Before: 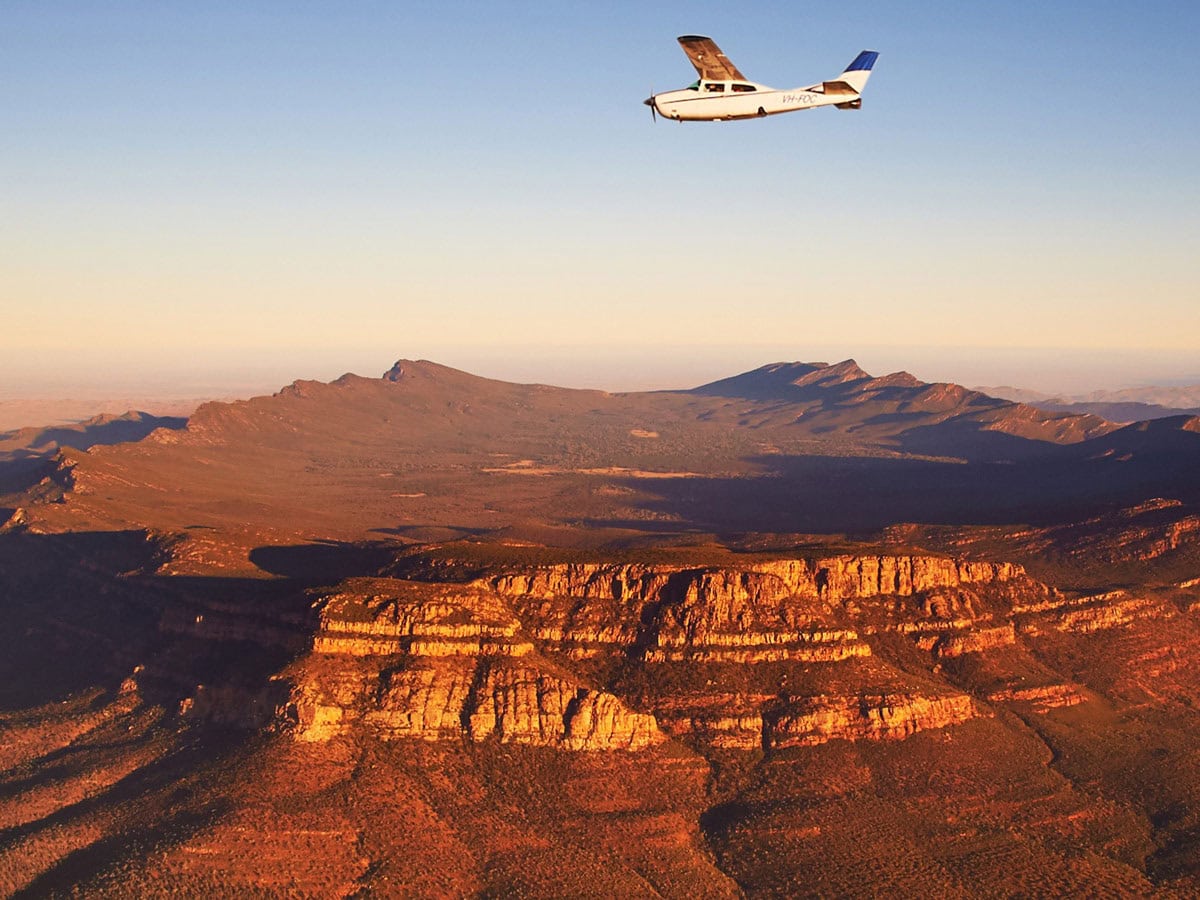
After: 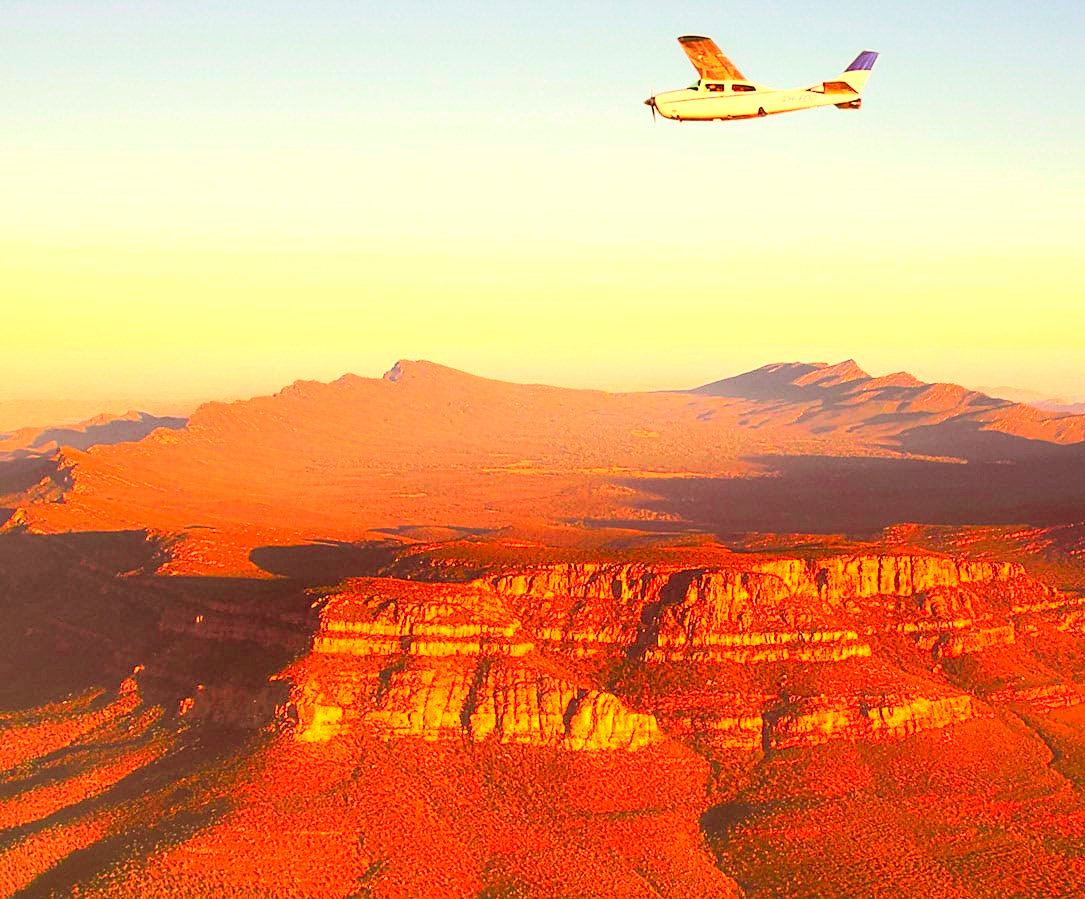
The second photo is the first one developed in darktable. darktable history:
crop: right 9.509%, bottom 0.031%
exposure: exposure 1 EV, compensate highlight preservation false
color correction: highlights a* 1.12, highlights b* 24.26, shadows a* 15.58, shadows b* 24.26
contrast equalizer: y [[0.5, 0.496, 0.435, 0.435, 0.496, 0.5], [0.5 ×6], [0.5 ×6], [0 ×6], [0 ×6]]
tone curve: curves: ch0 [(0, 0.005) (0.103, 0.097) (0.18, 0.22) (0.4, 0.485) (0.5, 0.612) (0.668, 0.787) (0.823, 0.894) (1, 0.971)]; ch1 [(0, 0) (0.172, 0.123) (0.324, 0.253) (0.396, 0.388) (0.478, 0.461) (0.499, 0.498) (0.522, 0.528) (0.609, 0.686) (0.704, 0.818) (1, 1)]; ch2 [(0, 0) (0.411, 0.424) (0.496, 0.501) (0.515, 0.514) (0.555, 0.585) (0.641, 0.69) (1, 1)], color space Lab, independent channels, preserve colors none
